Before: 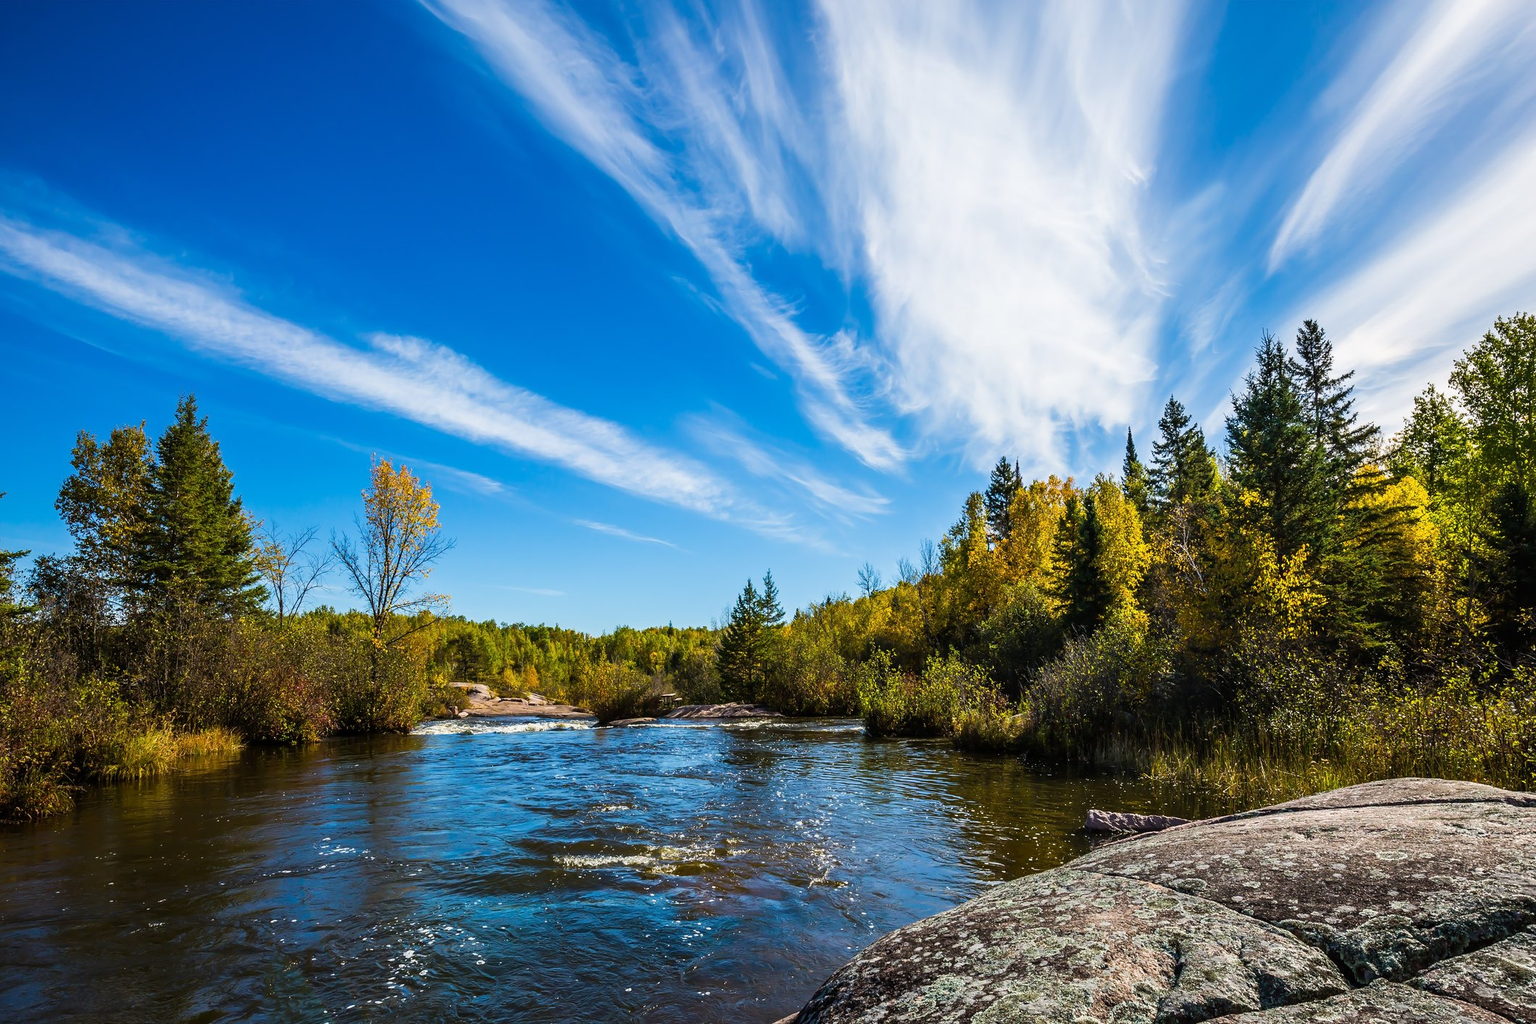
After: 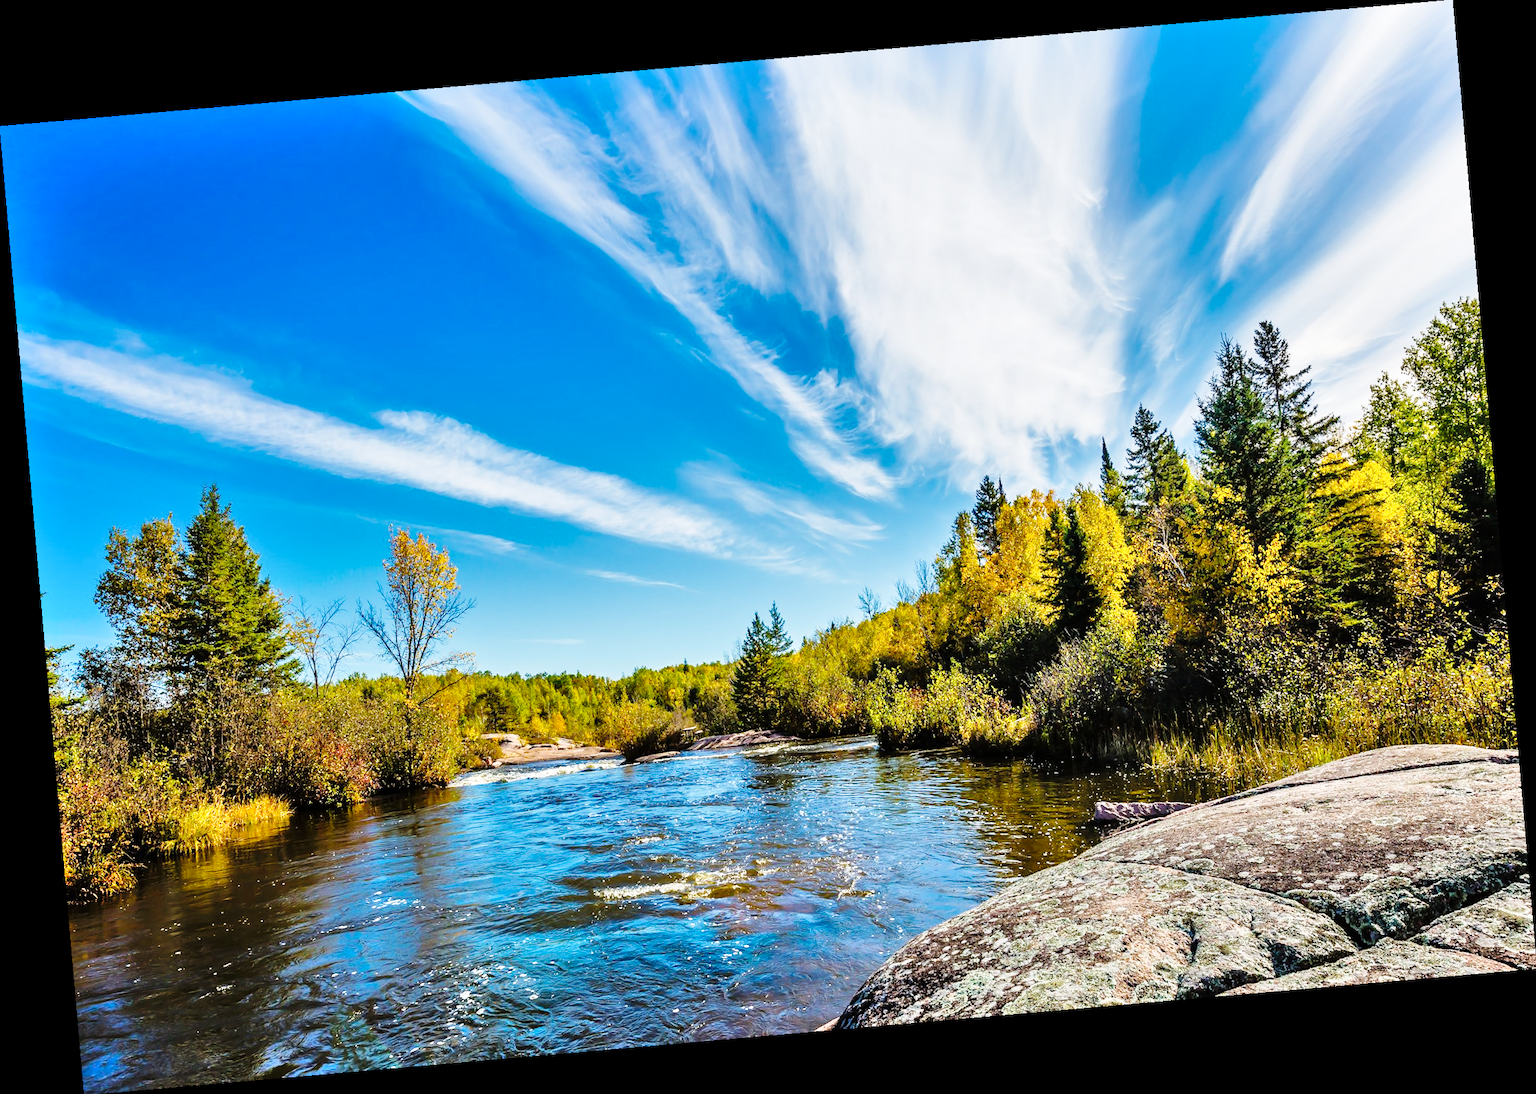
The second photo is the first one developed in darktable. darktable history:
rotate and perspective: rotation -4.98°, automatic cropping off
shadows and highlights: low approximation 0.01, soften with gaussian
tone equalizer: -7 EV 0.15 EV, -6 EV 0.6 EV, -5 EV 1.15 EV, -4 EV 1.33 EV, -3 EV 1.15 EV, -2 EV 0.6 EV, -1 EV 0.15 EV, mask exposure compensation -0.5 EV
base curve: curves: ch0 [(0, 0) (0.036, 0.025) (0.121, 0.166) (0.206, 0.329) (0.605, 0.79) (1, 1)], preserve colors none
